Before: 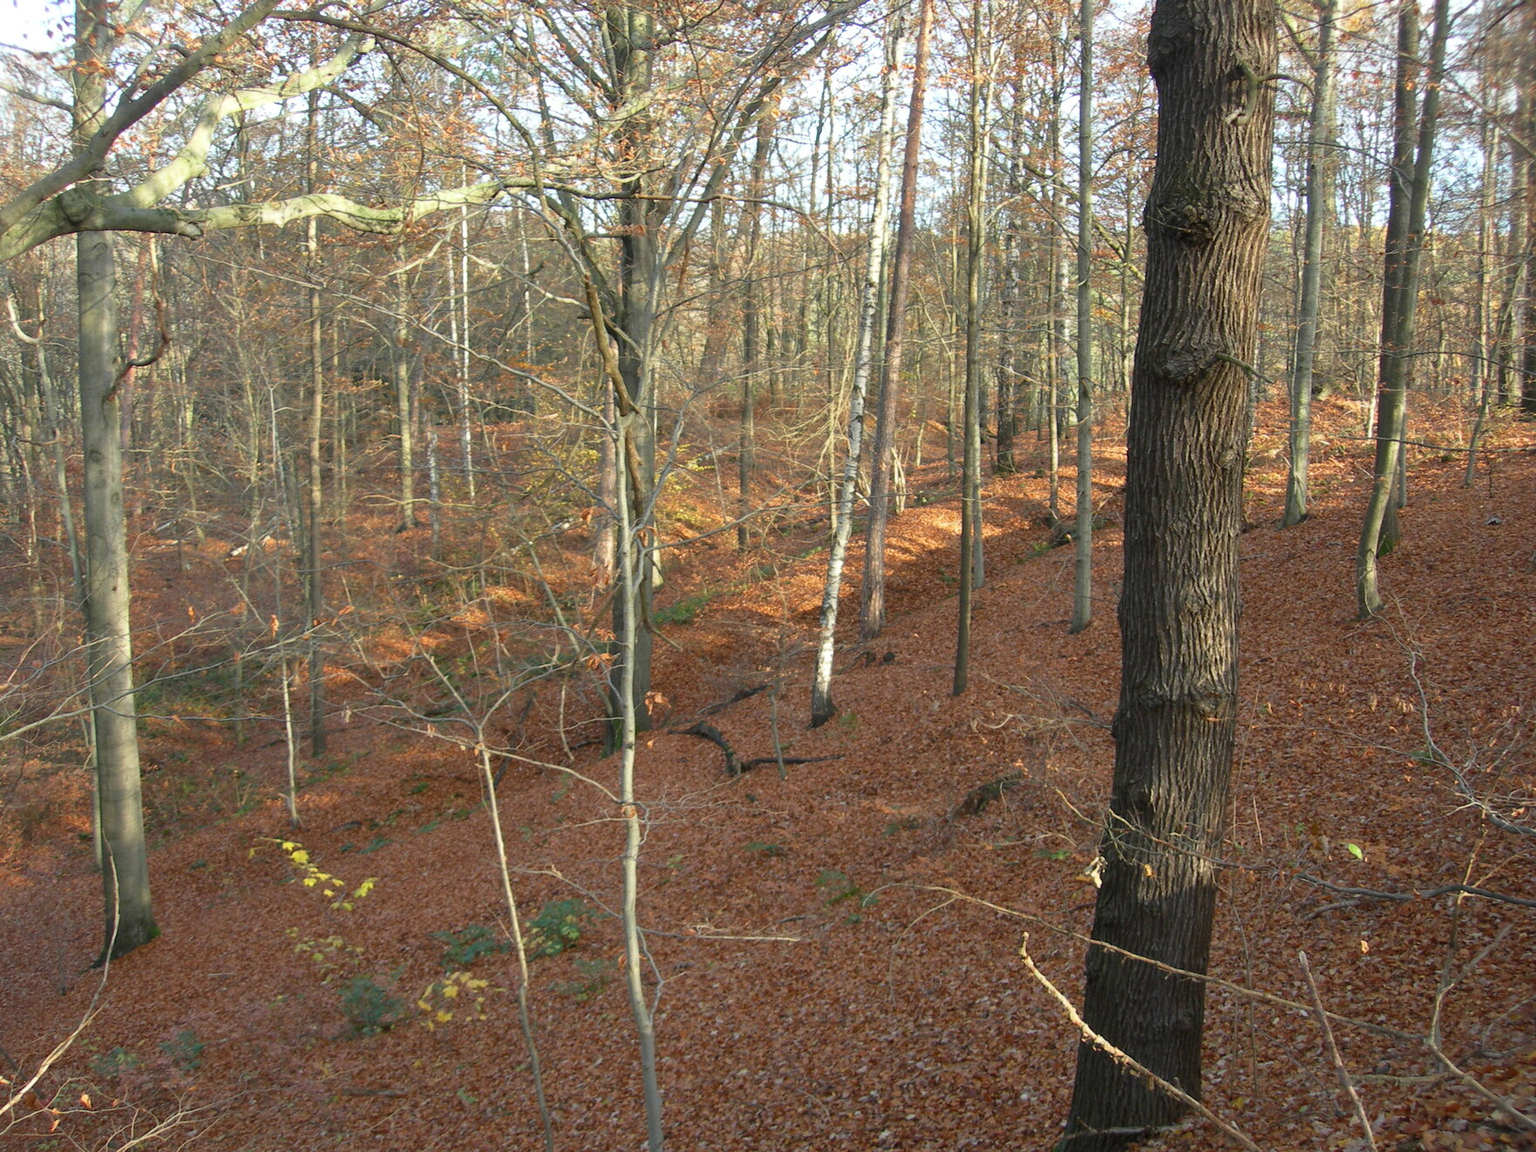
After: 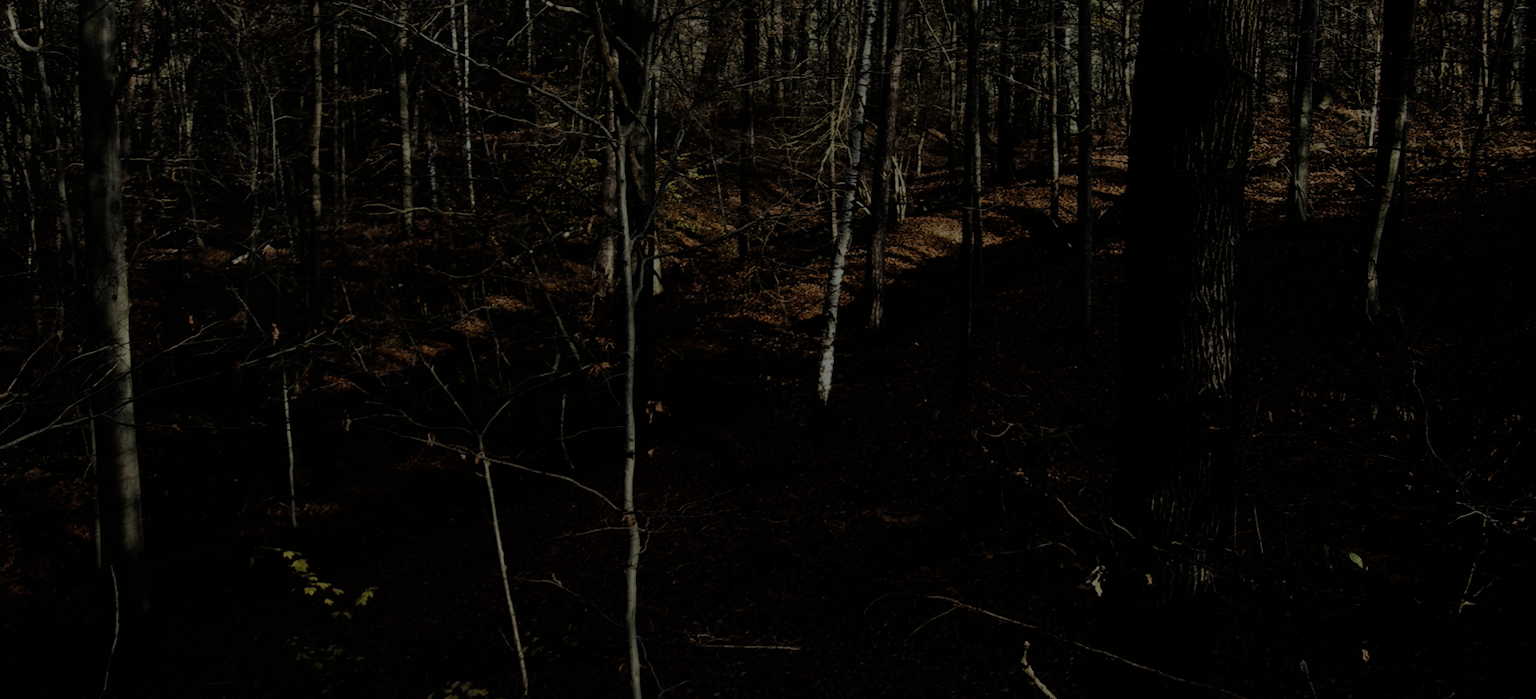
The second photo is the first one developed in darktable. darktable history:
exposure: exposure -2.446 EV, compensate highlight preservation false
filmic rgb: black relative exposure -3.75 EV, white relative exposure 2.4 EV, dynamic range scaling -50%, hardness 3.42, latitude 30%, contrast 1.8
crop and rotate: top 25.357%, bottom 13.942%
